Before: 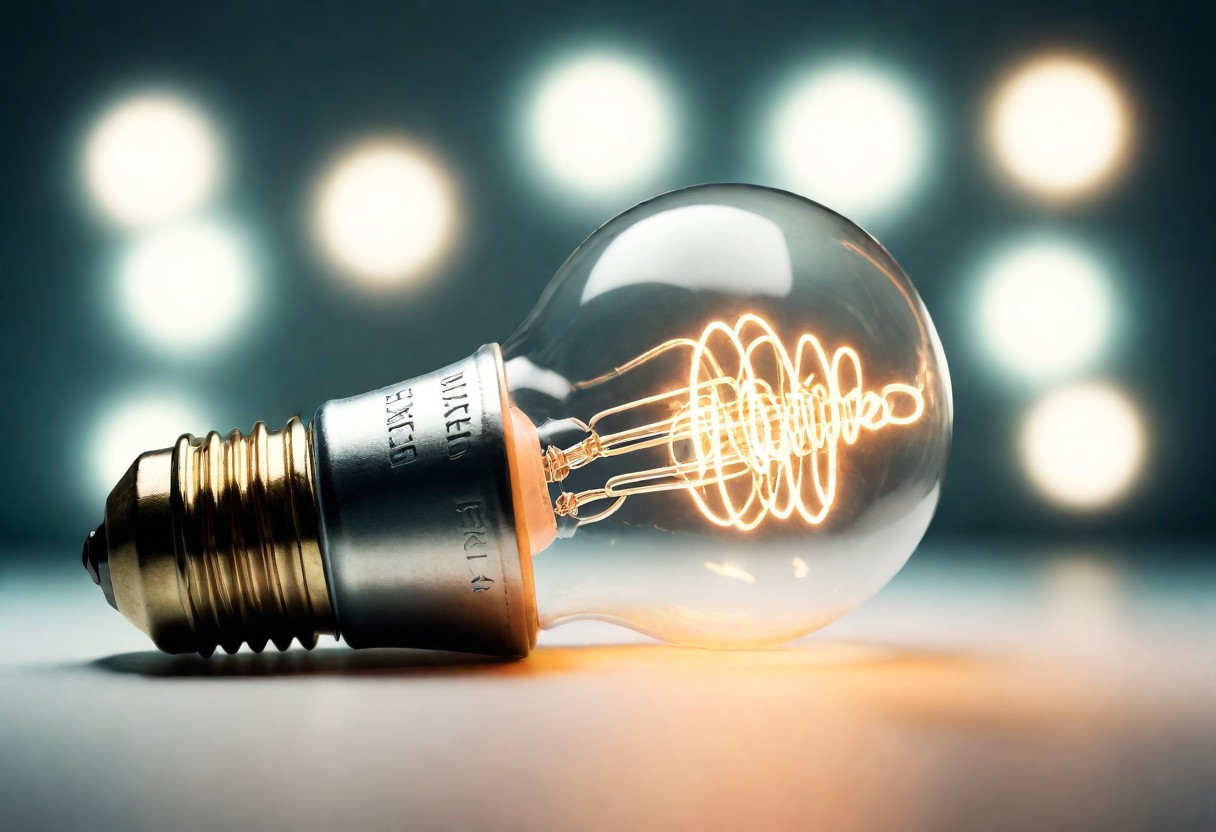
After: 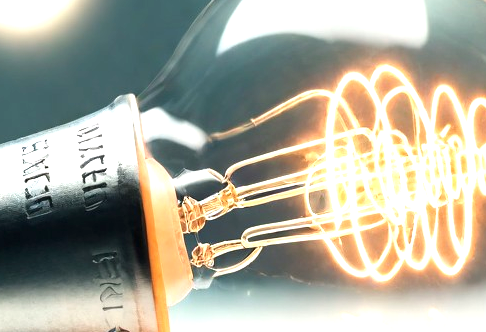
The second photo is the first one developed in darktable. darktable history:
exposure: black level correction 0, exposure 0.7 EV, compensate exposure bias true, compensate highlight preservation false
crop: left 30%, top 30%, right 30%, bottom 30%
